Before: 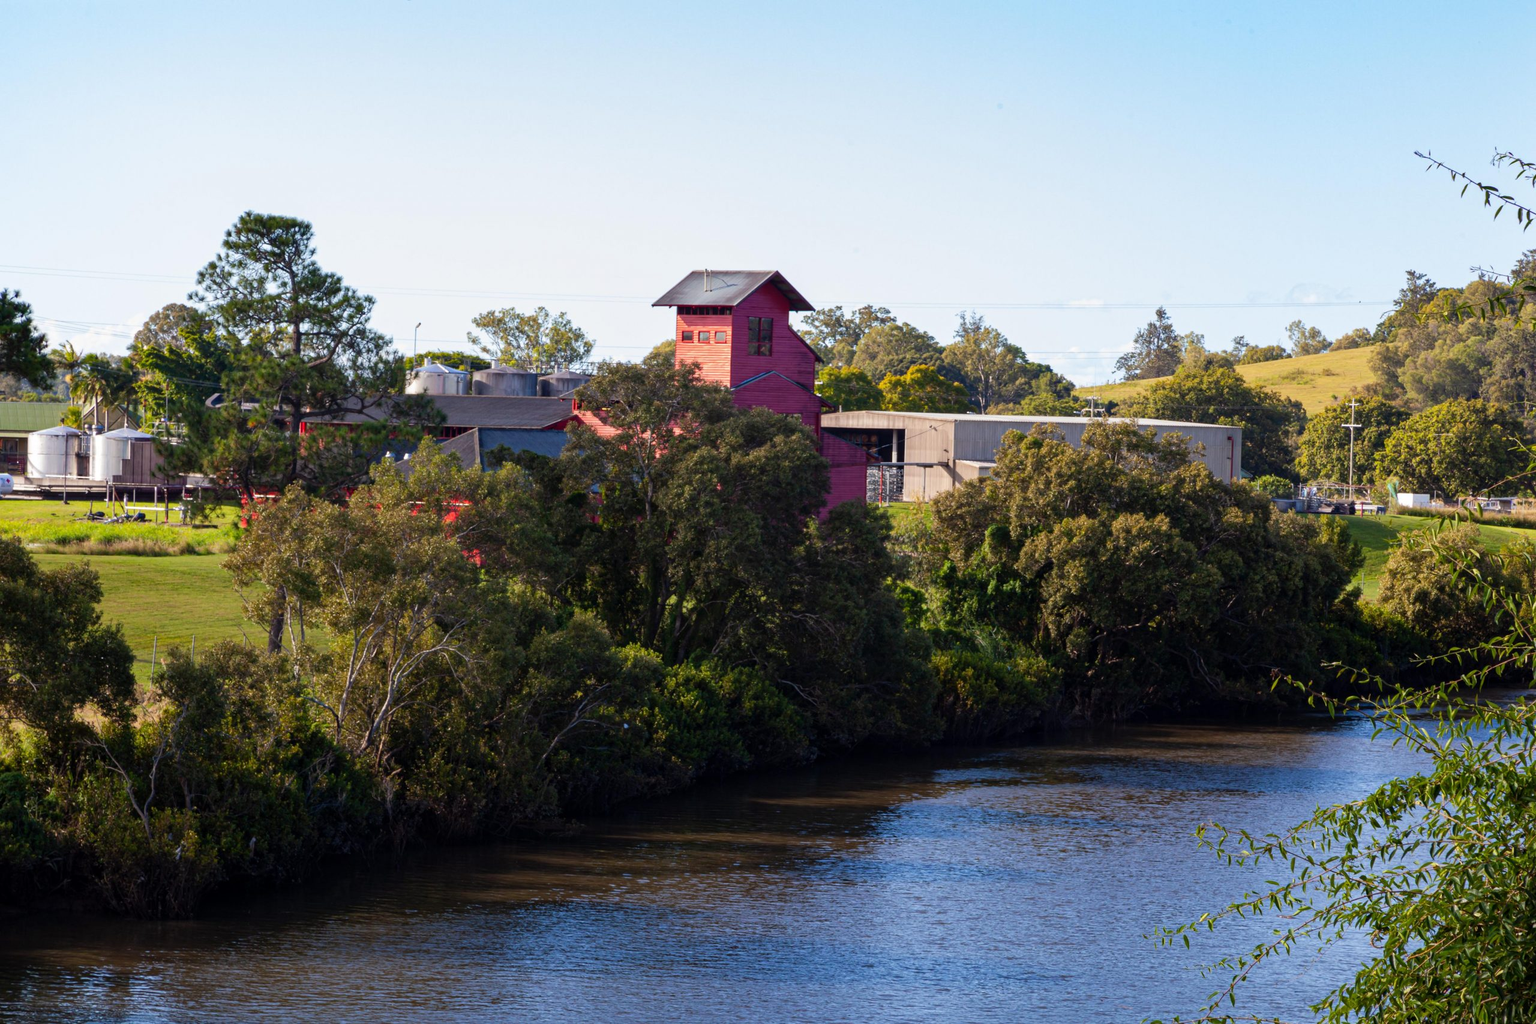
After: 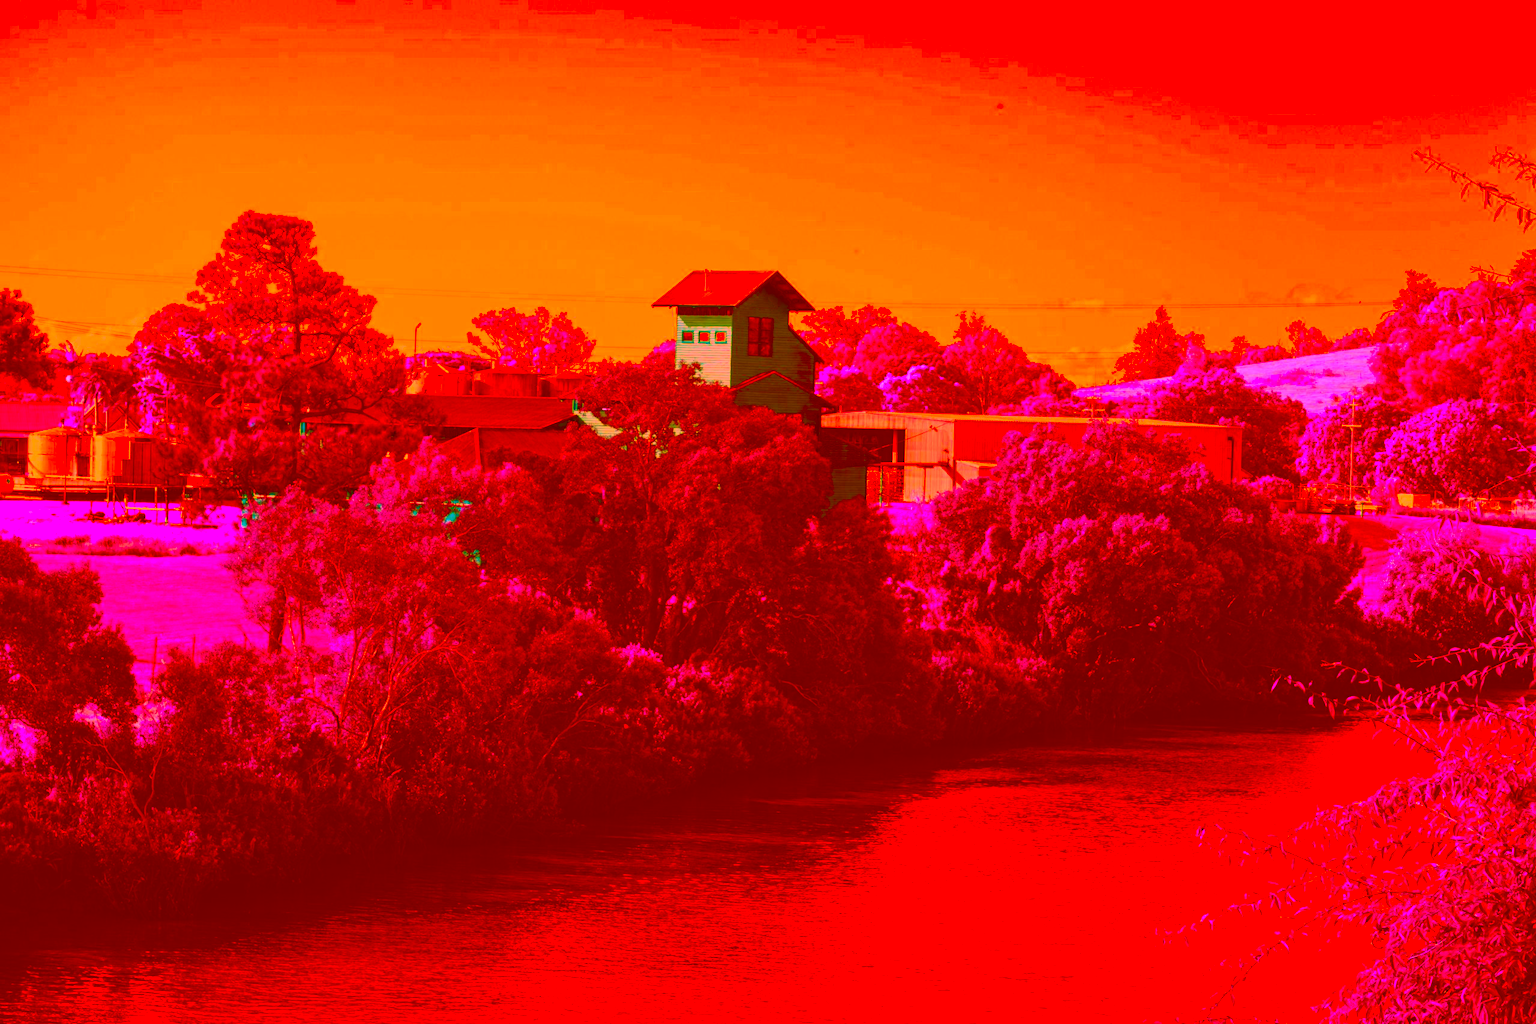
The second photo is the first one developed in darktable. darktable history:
color correction: highlights a* -39.68, highlights b* -40, shadows a* -40, shadows b* -40, saturation -3
velvia: on, module defaults
